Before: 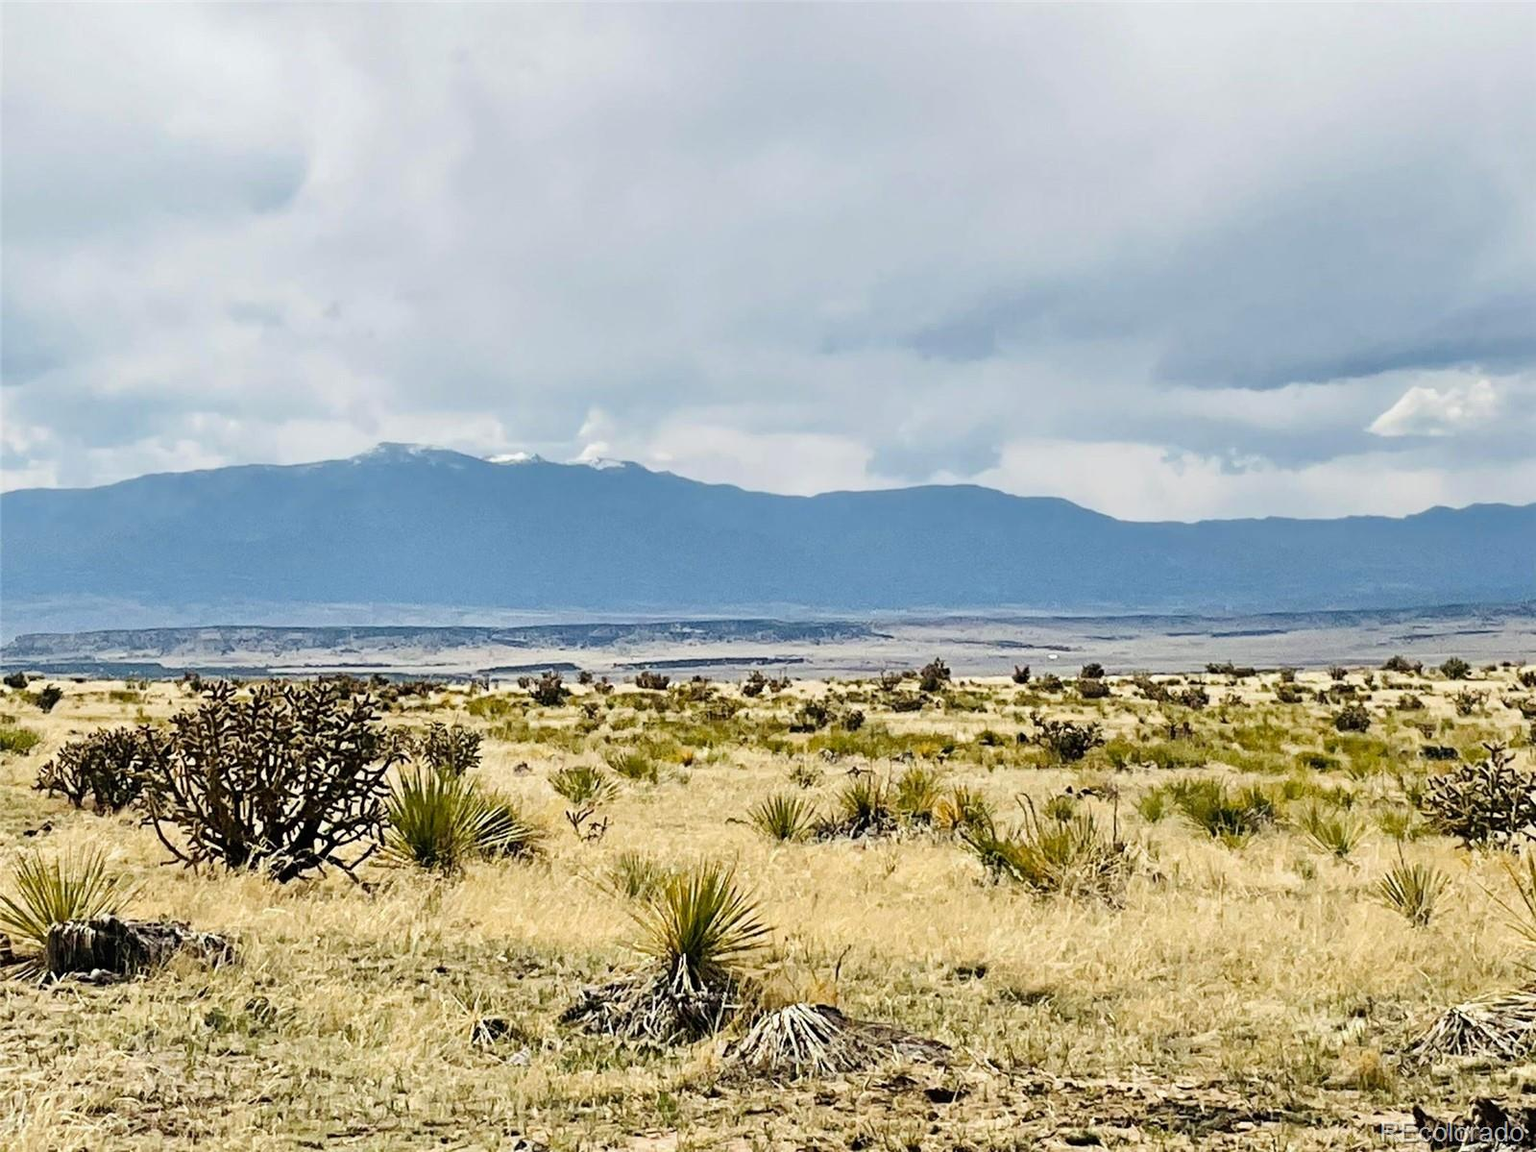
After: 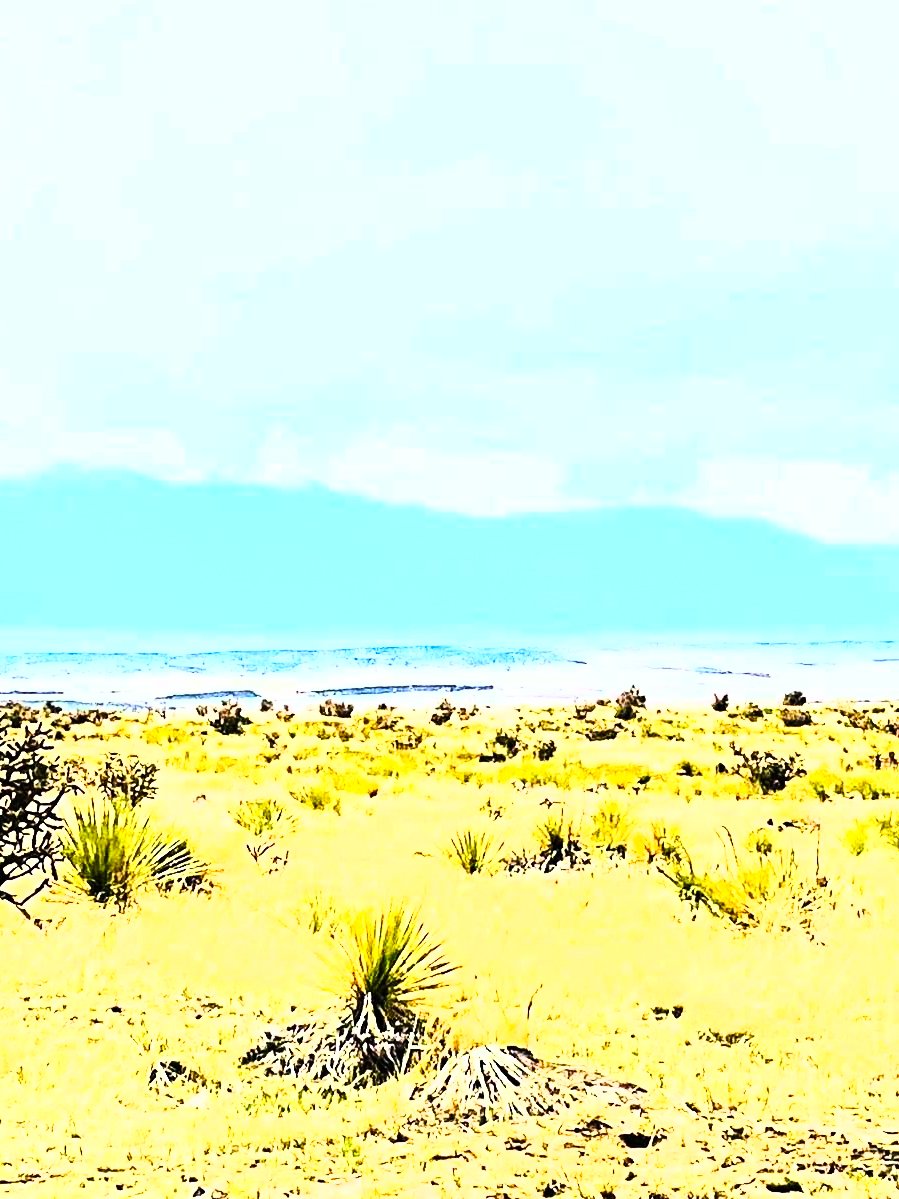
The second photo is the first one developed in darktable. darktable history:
white balance: red 0.983, blue 1.036
exposure: exposure 0.6 EV, compensate highlight preservation false
tone curve: curves: ch0 [(0, 0) (0.004, 0) (0.133, 0.071) (0.325, 0.456) (0.832, 0.957) (1, 1)], color space Lab, linked channels, preserve colors none
contrast brightness saturation: contrast 0.83, brightness 0.59, saturation 0.59
crop: left 21.496%, right 22.254%
